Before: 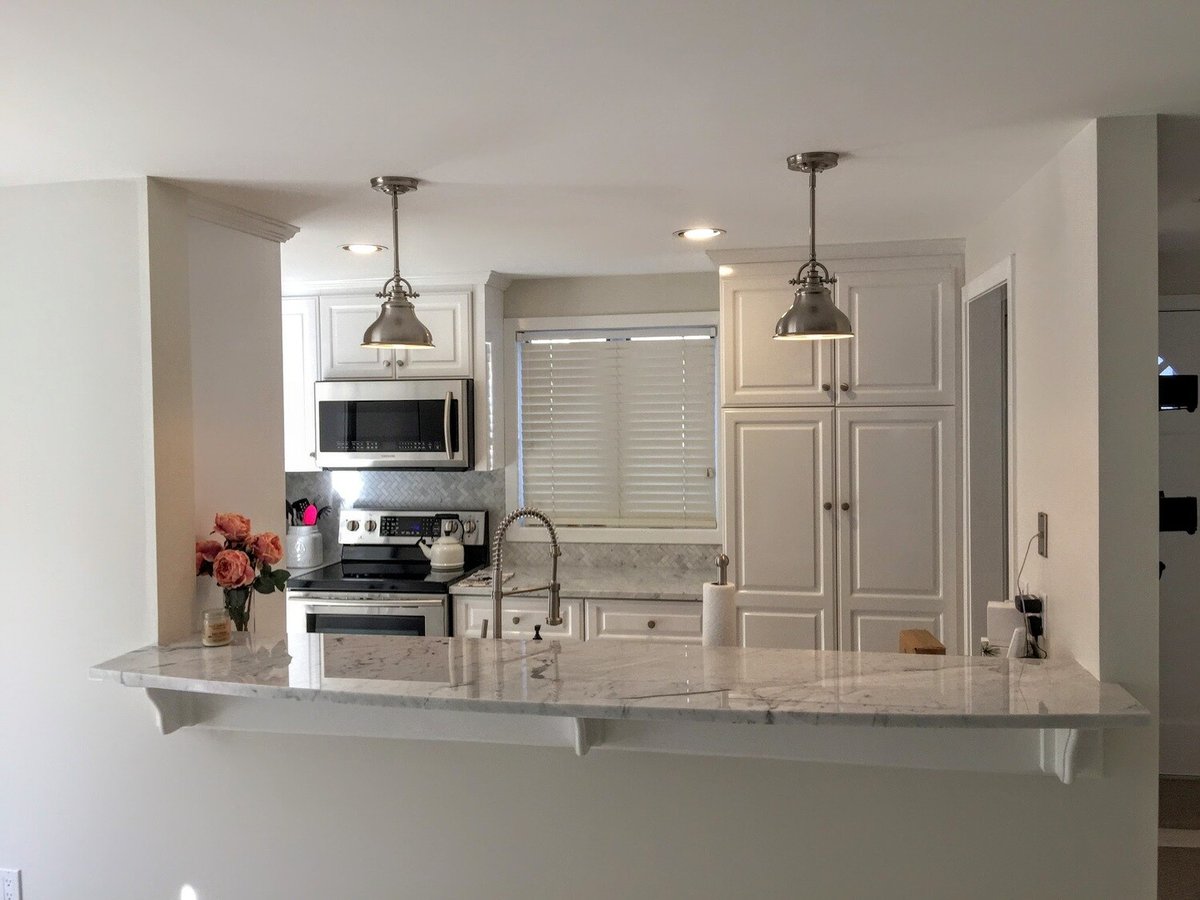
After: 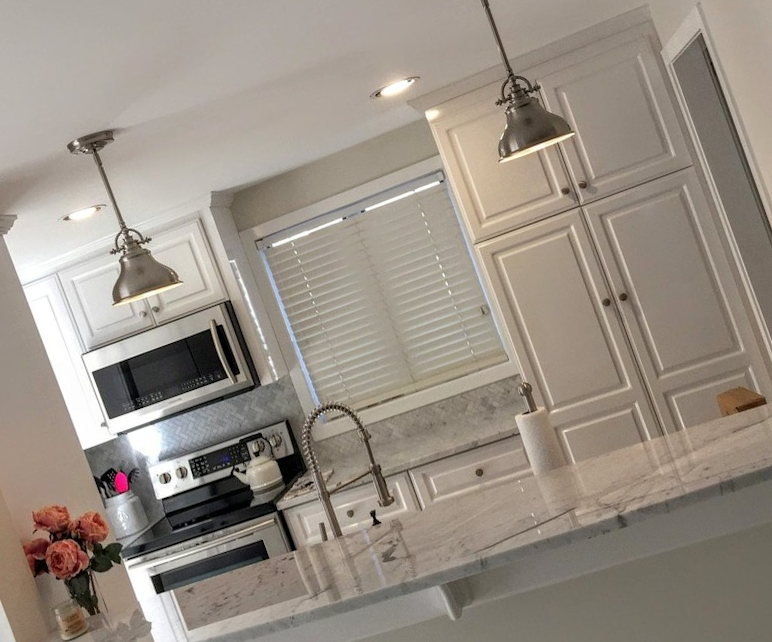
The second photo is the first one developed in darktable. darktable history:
crop and rotate: angle 19.35°, left 6.973%, right 3.868%, bottom 1.175%
